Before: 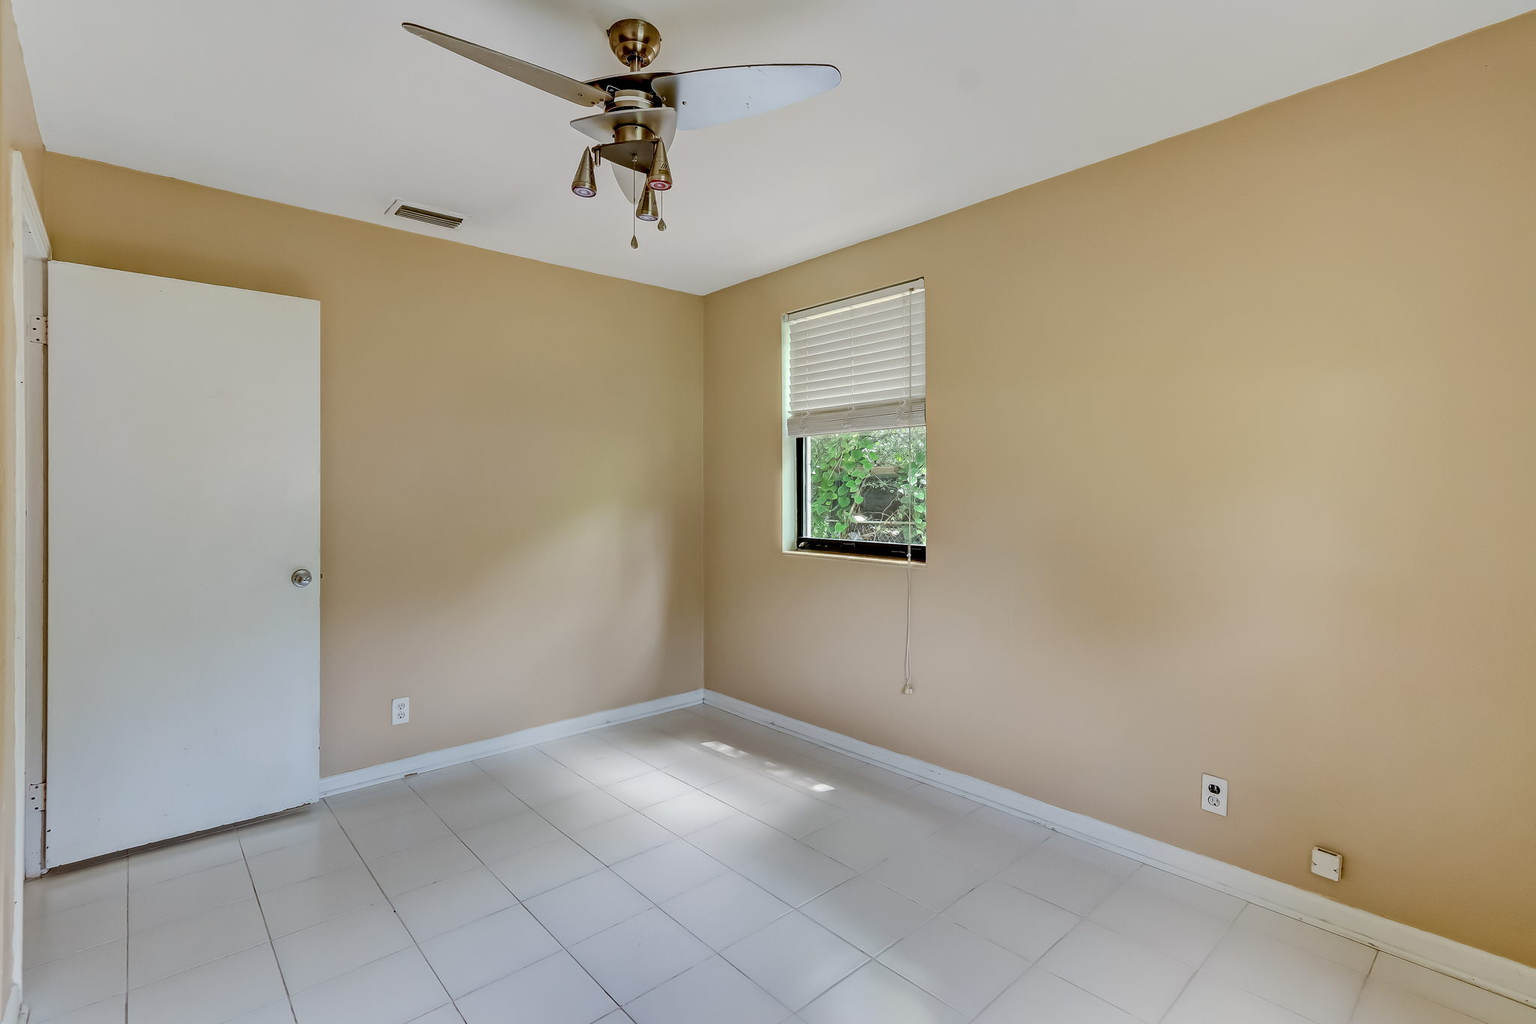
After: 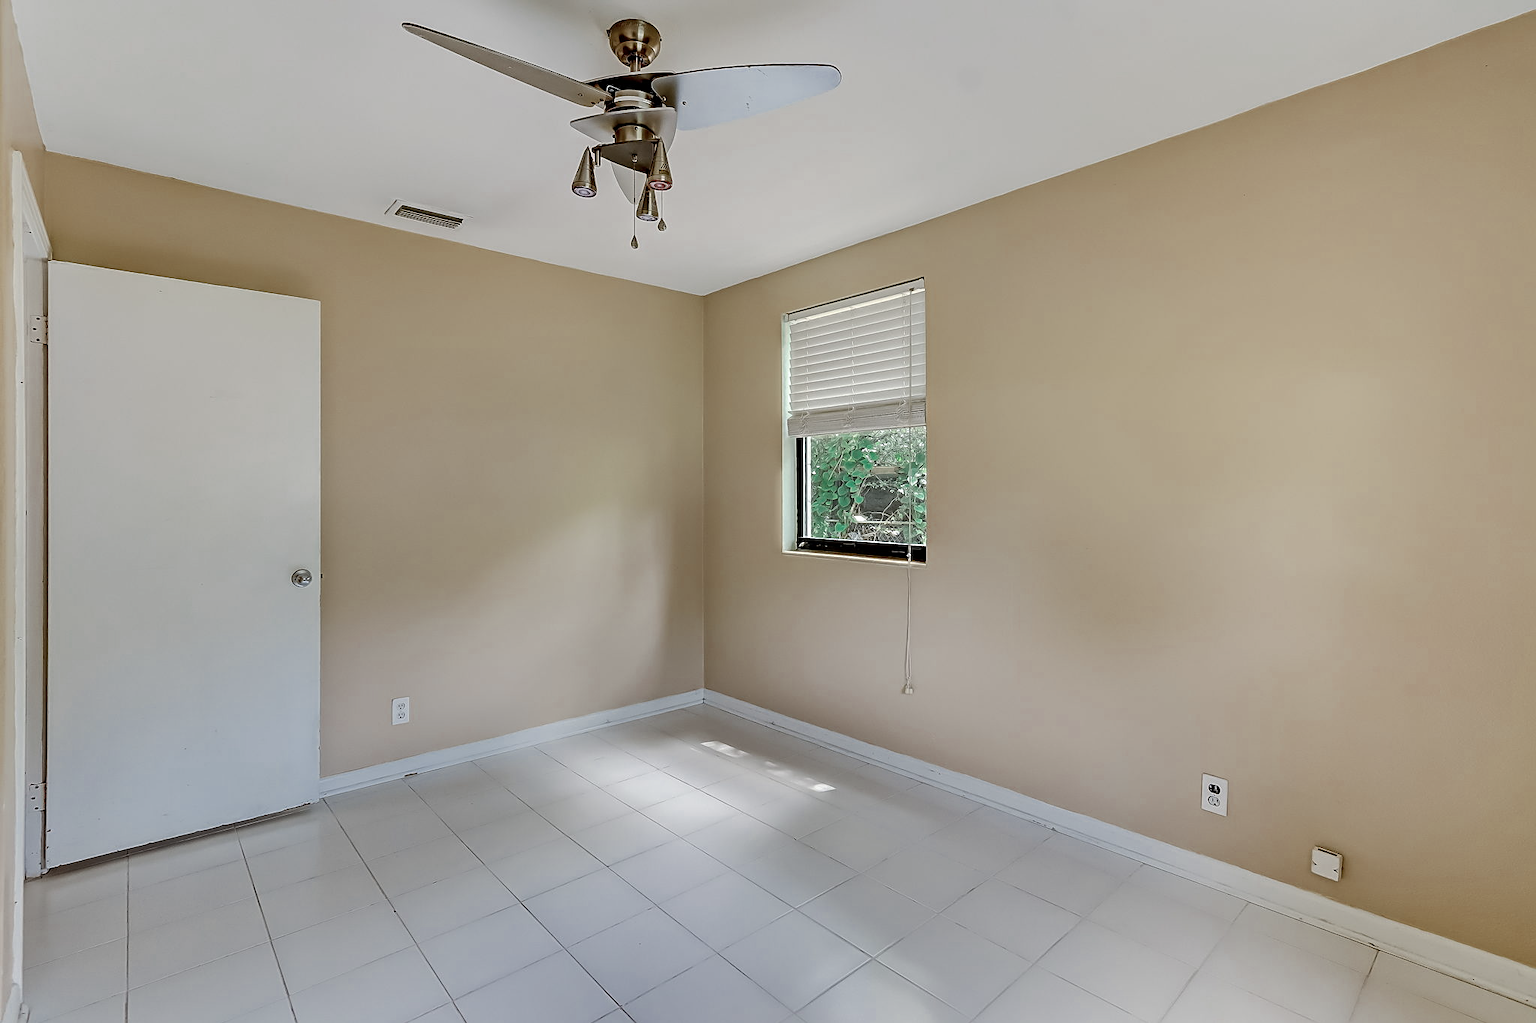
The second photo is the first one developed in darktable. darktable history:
sharpen: on, module defaults
color zones: curves: ch0 [(0, 0.5) (0.125, 0.4) (0.25, 0.5) (0.375, 0.4) (0.5, 0.4) (0.625, 0.35) (0.75, 0.35) (0.875, 0.5)]; ch1 [(0, 0.35) (0.125, 0.45) (0.25, 0.35) (0.375, 0.35) (0.5, 0.35) (0.625, 0.35) (0.75, 0.45) (0.875, 0.35)]; ch2 [(0, 0.6) (0.125, 0.5) (0.25, 0.5) (0.375, 0.6) (0.5, 0.6) (0.625, 0.5) (0.75, 0.5) (0.875, 0.5)]
